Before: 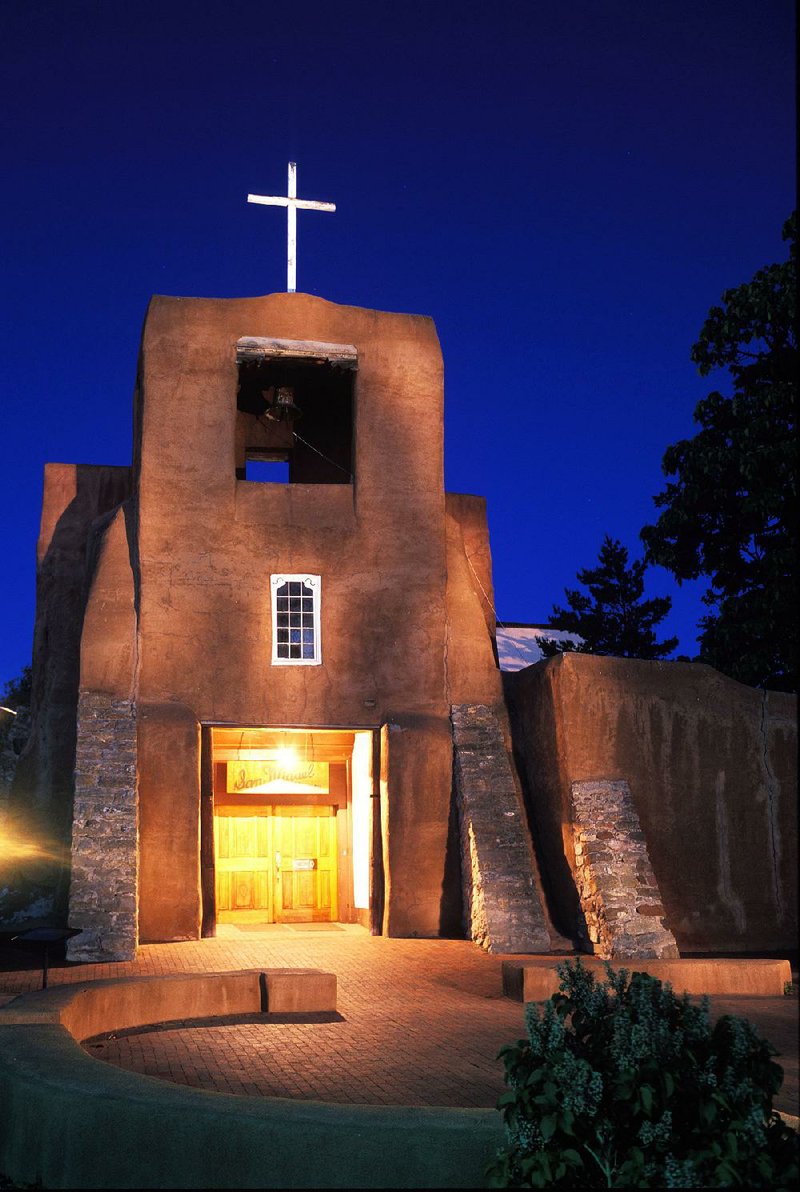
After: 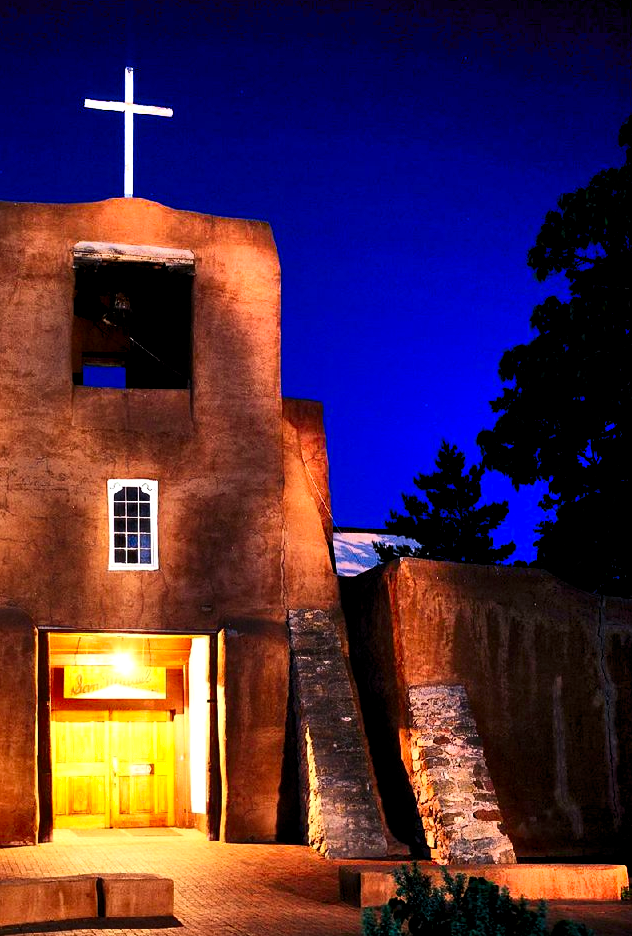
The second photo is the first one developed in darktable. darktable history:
crop and rotate: left 20.415%, top 7.991%, right 0.468%, bottom 13.456%
exposure: exposure 0.202 EV, compensate highlight preservation false
shadows and highlights: low approximation 0.01, soften with gaussian
contrast brightness saturation: contrast 0.217, brightness -0.181, saturation 0.238
levels: levels [0.016, 0.5, 0.996]
